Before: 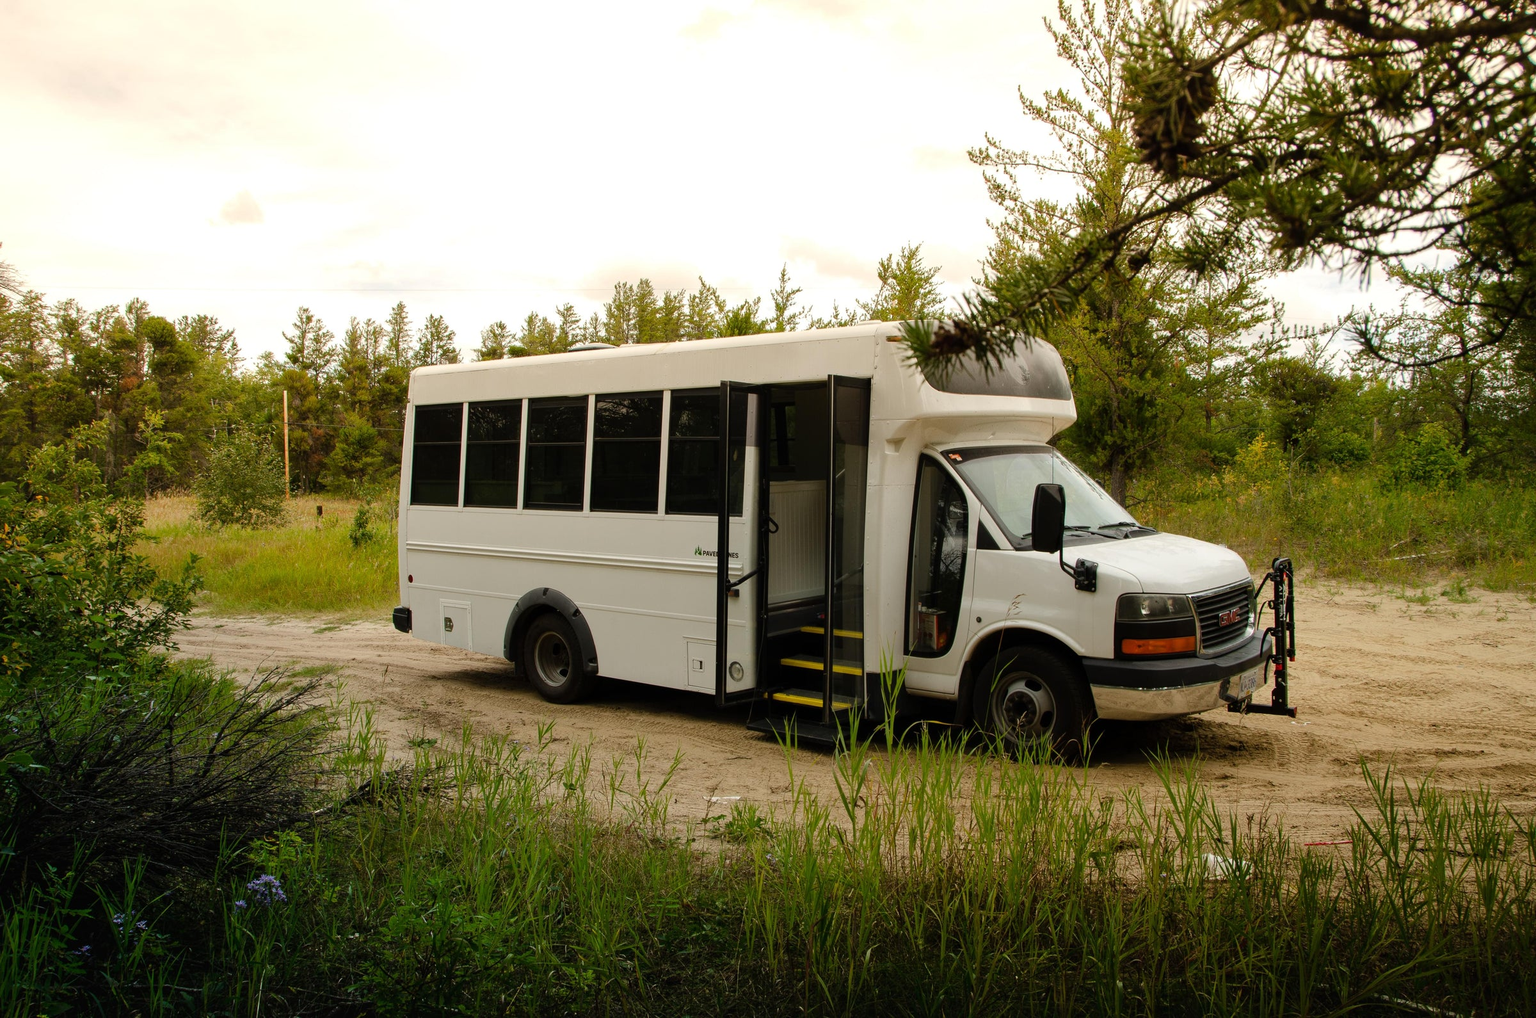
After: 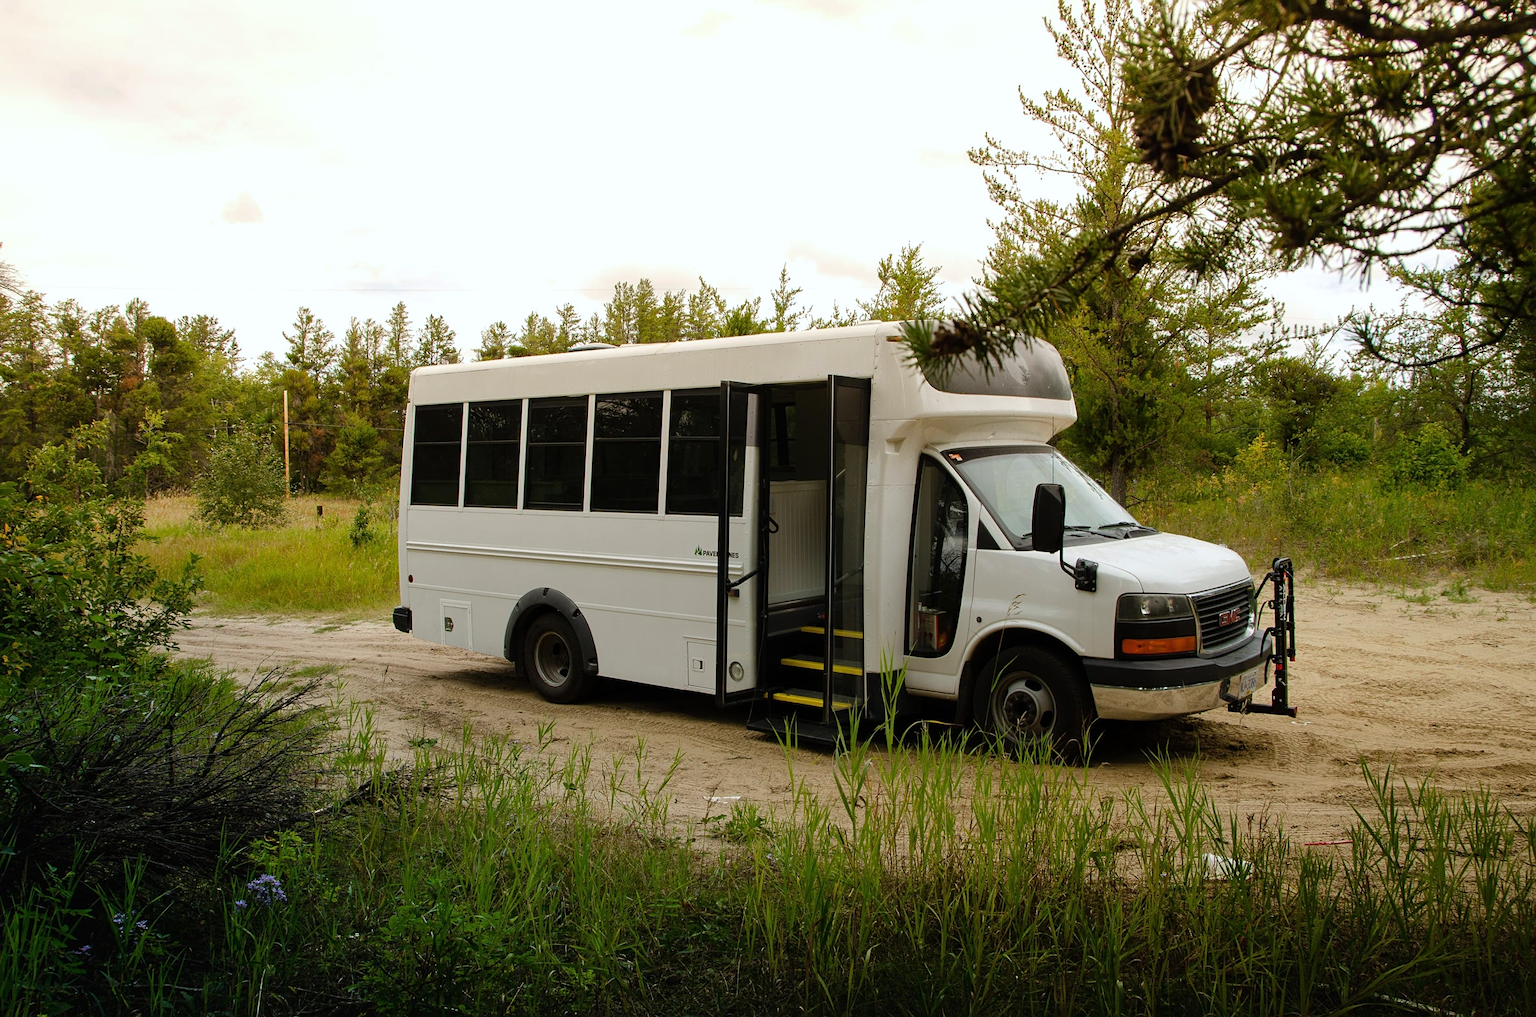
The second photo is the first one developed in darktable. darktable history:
sharpen: amount 0.2
white balance: red 0.976, blue 1.04
